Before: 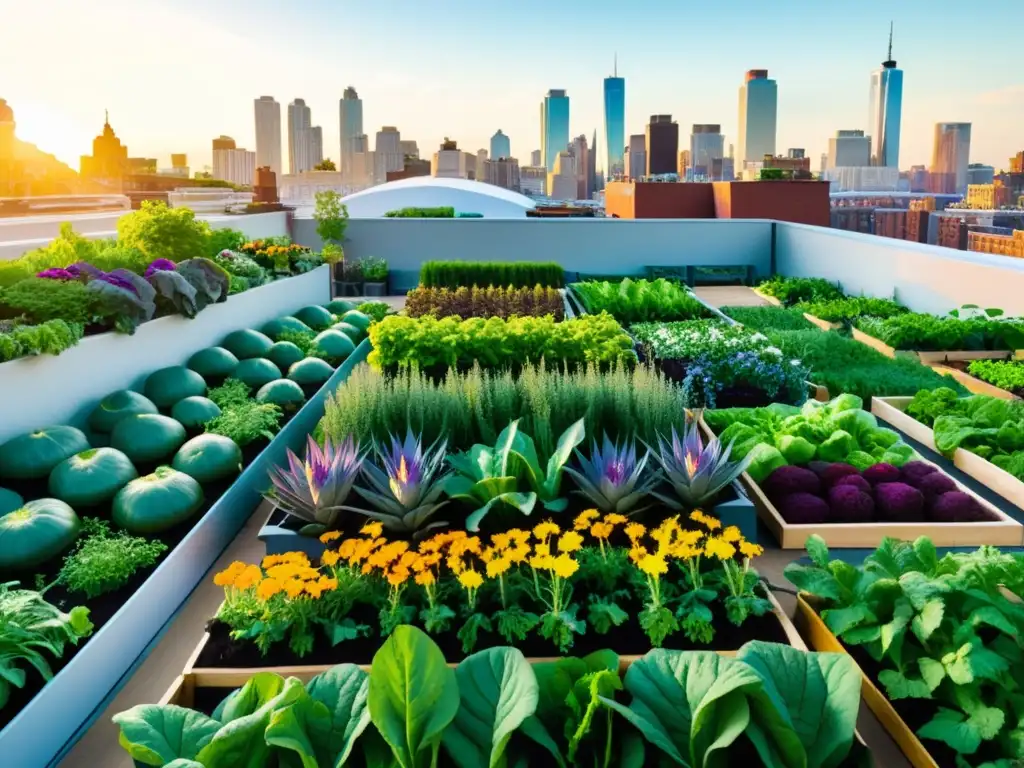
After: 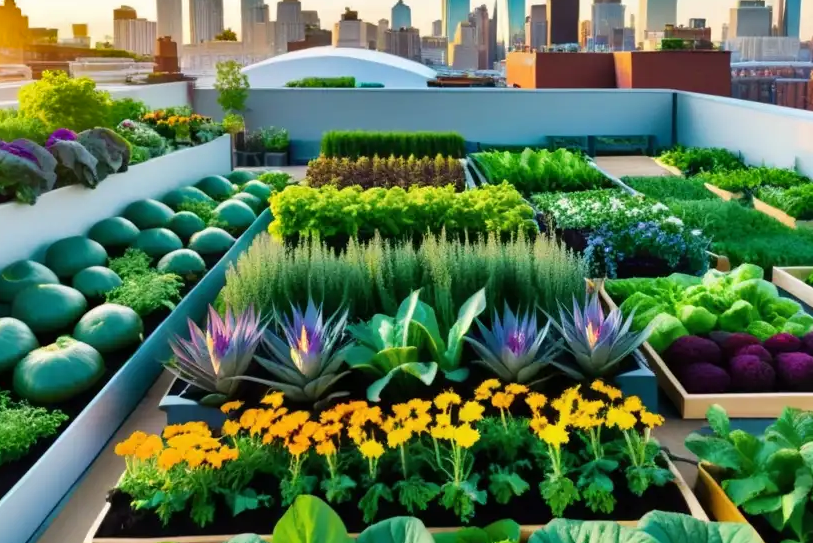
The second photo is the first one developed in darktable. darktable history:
crop: left 9.712%, top 16.928%, right 10.845%, bottom 12.332%
shadows and highlights: soften with gaussian
